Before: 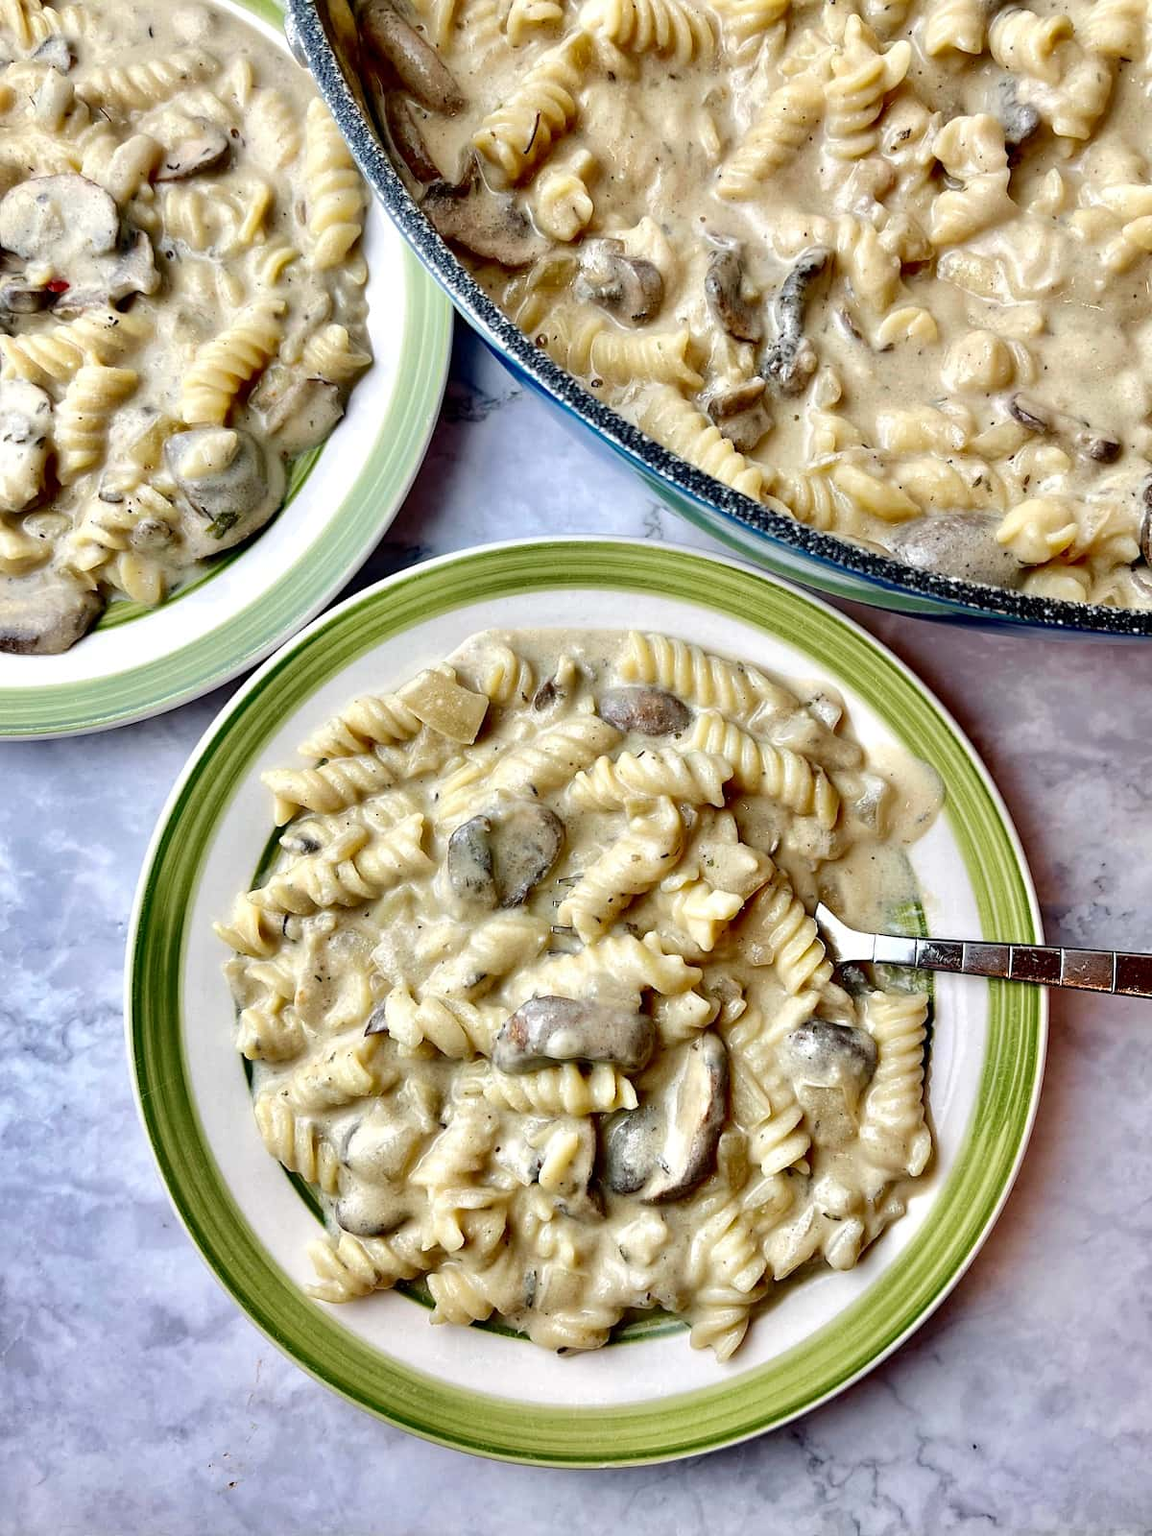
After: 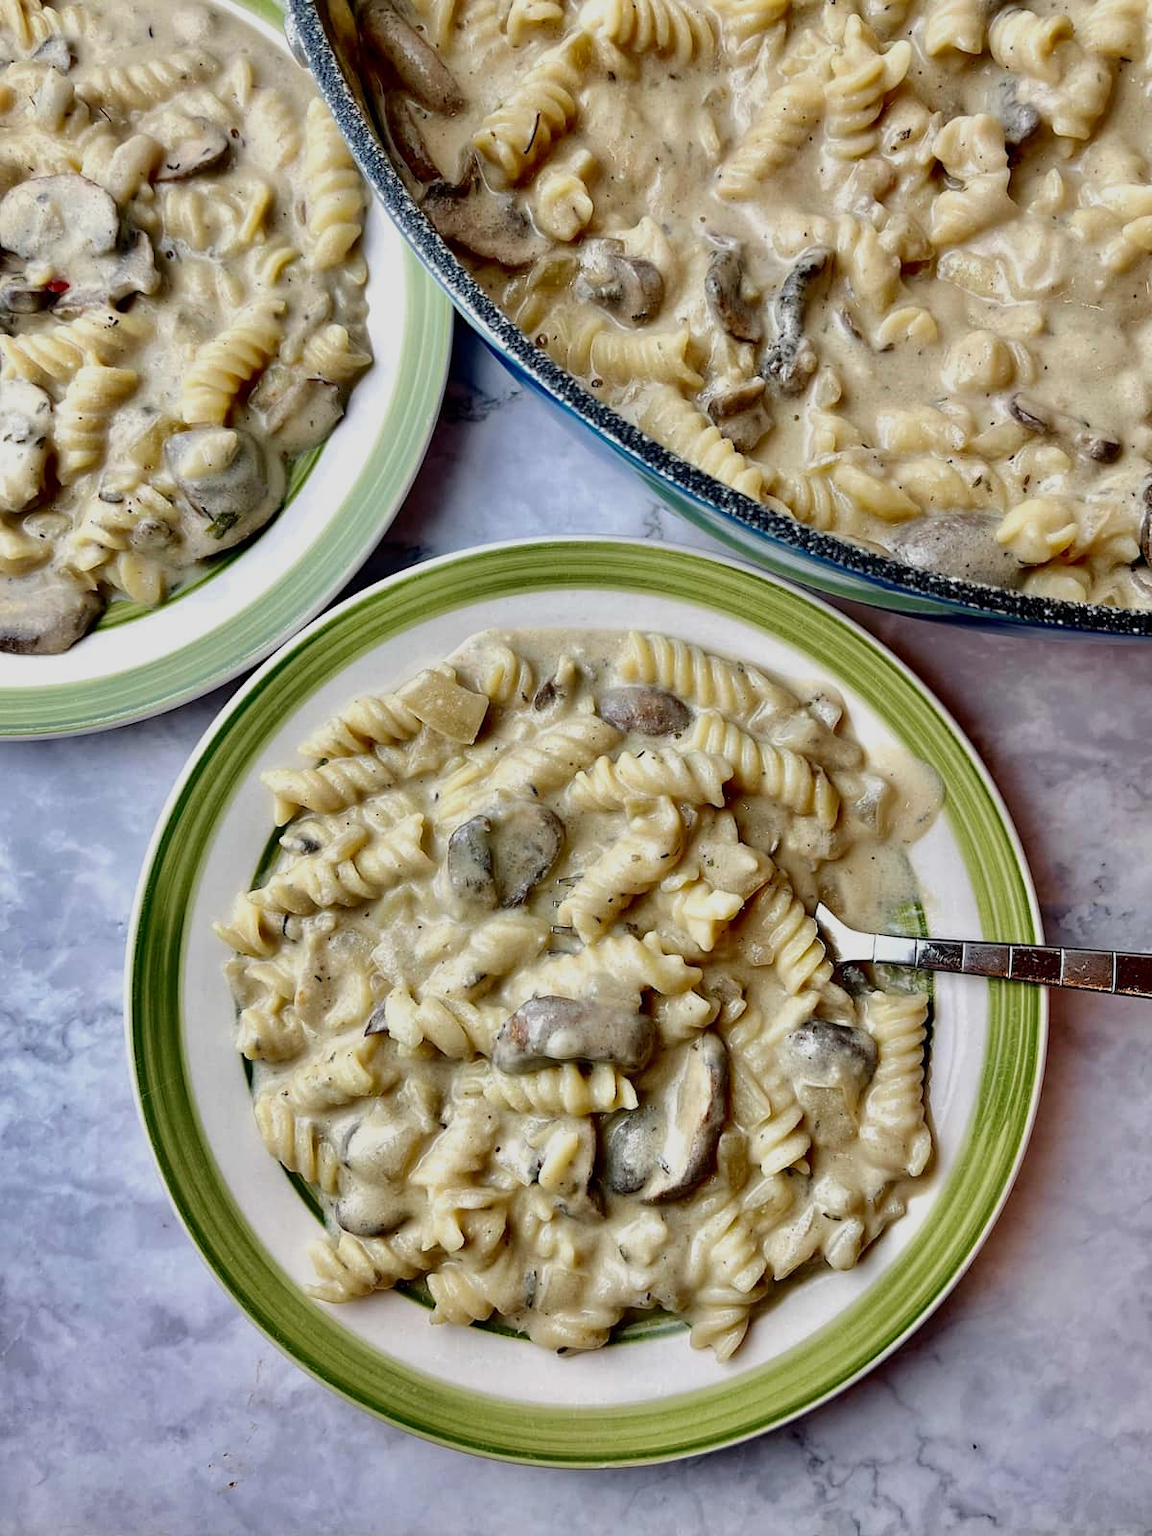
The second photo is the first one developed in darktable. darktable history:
exposure: exposure -0.439 EV, compensate exposure bias true, compensate highlight preservation false
